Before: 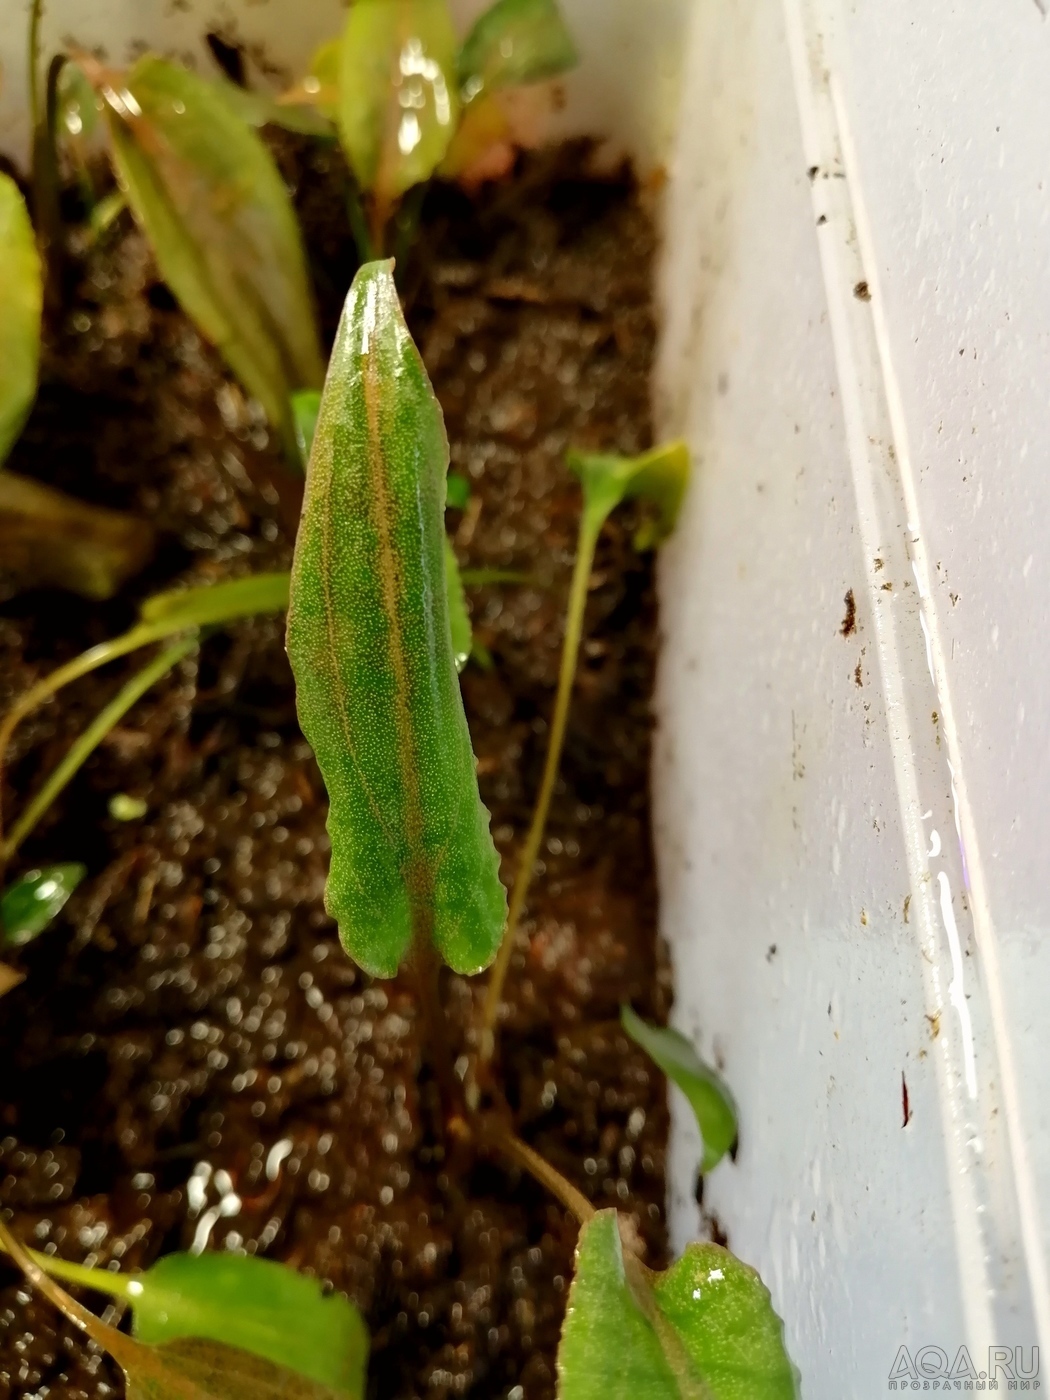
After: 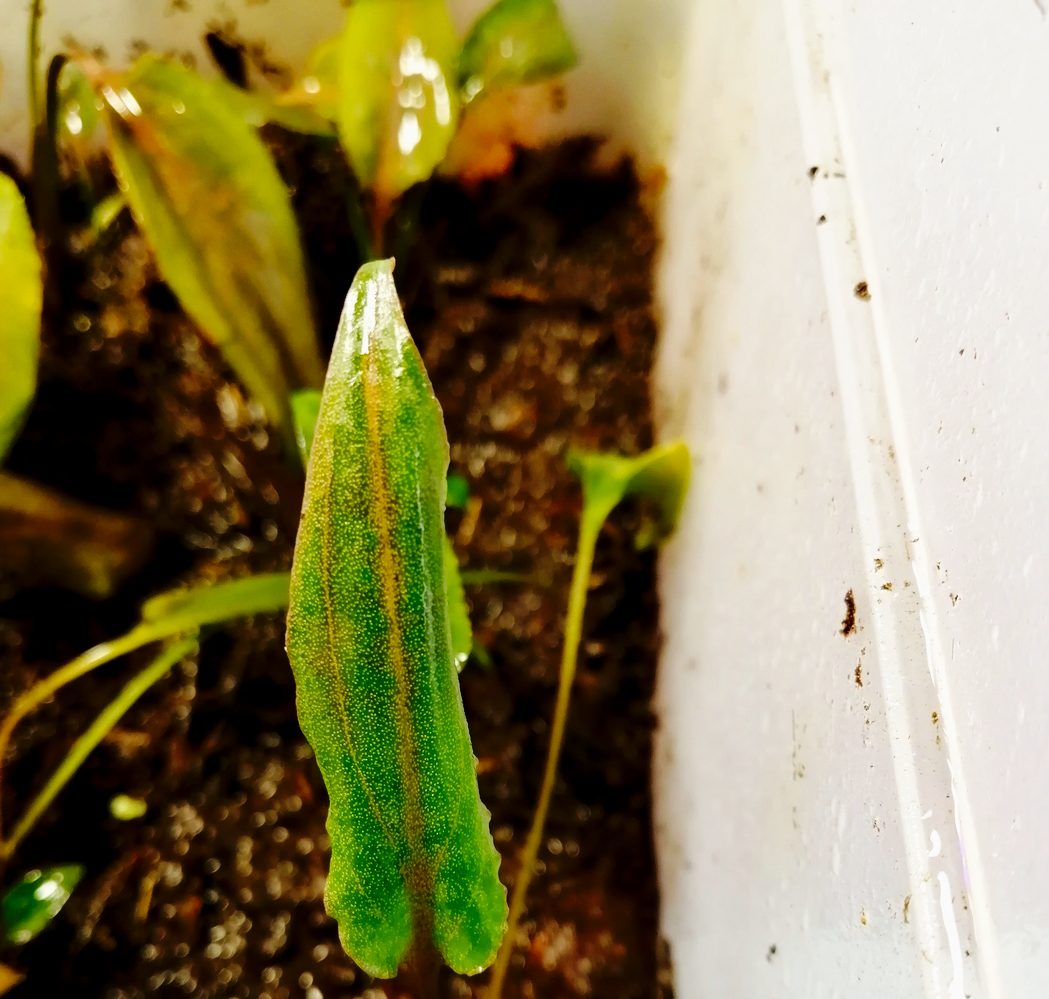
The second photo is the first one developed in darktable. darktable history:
crop: bottom 28.576%
exposure: black level correction 0.002, exposure -0.1 EV, compensate highlight preservation false
base curve: curves: ch0 [(0, 0) (0.036, 0.025) (0.121, 0.166) (0.206, 0.329) (0.605, 0.79) (1, 1)], preserve colors none
